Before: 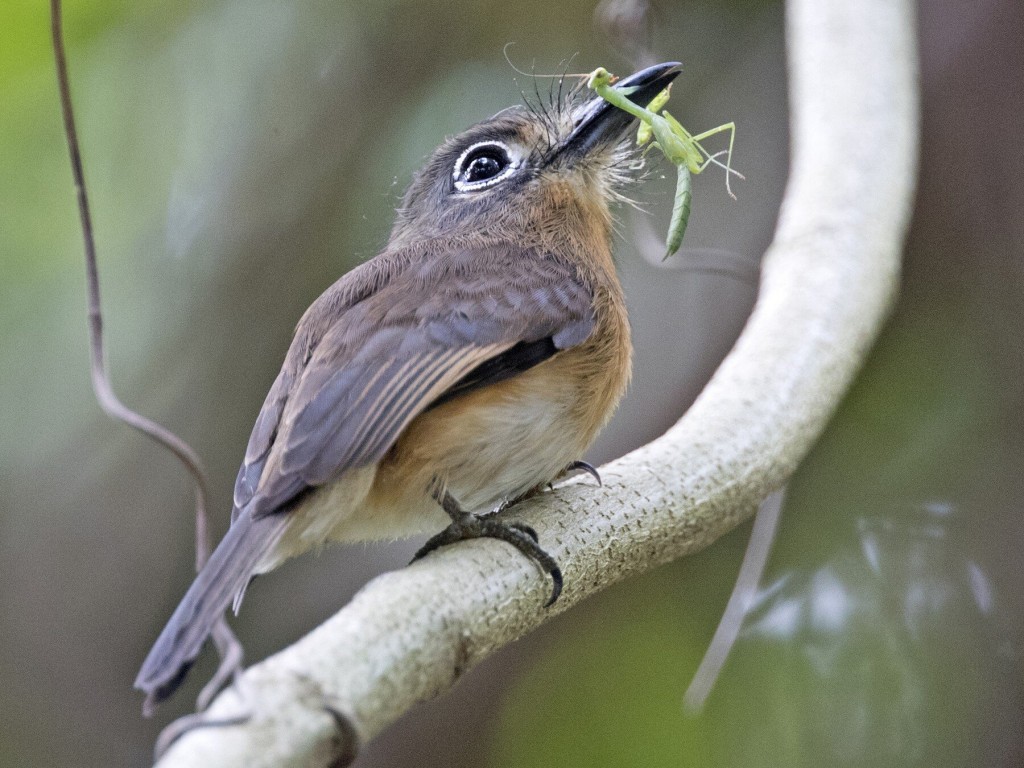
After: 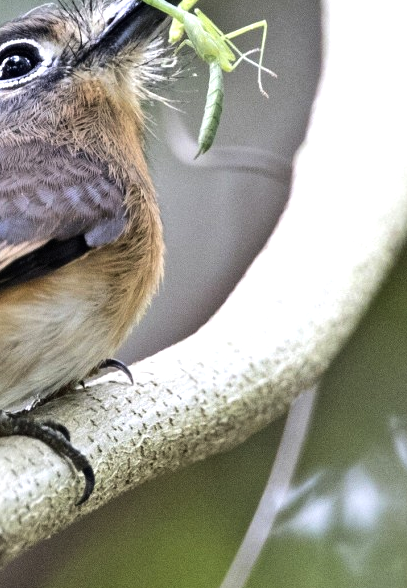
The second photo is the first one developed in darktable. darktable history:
exposure: compensate exposure bias true, compensate highlight preservation false
crop: left 45.721%, top 13.393%, right 14.118%, bottom 10.01%
tone equalizer: -8 EV -0.75 EV, -7 EV -0.7 EV, -6 EV -0.6 EV, -5 EV -0.4 EV, -3 EV 0.4 EV, -2 EV 0.6 EV, -1 EV 0.7 EV, +0 EV 0.75 EV, edges refinement/feathering 500, mask exposure compensation -1.57 EV, preserve details no
